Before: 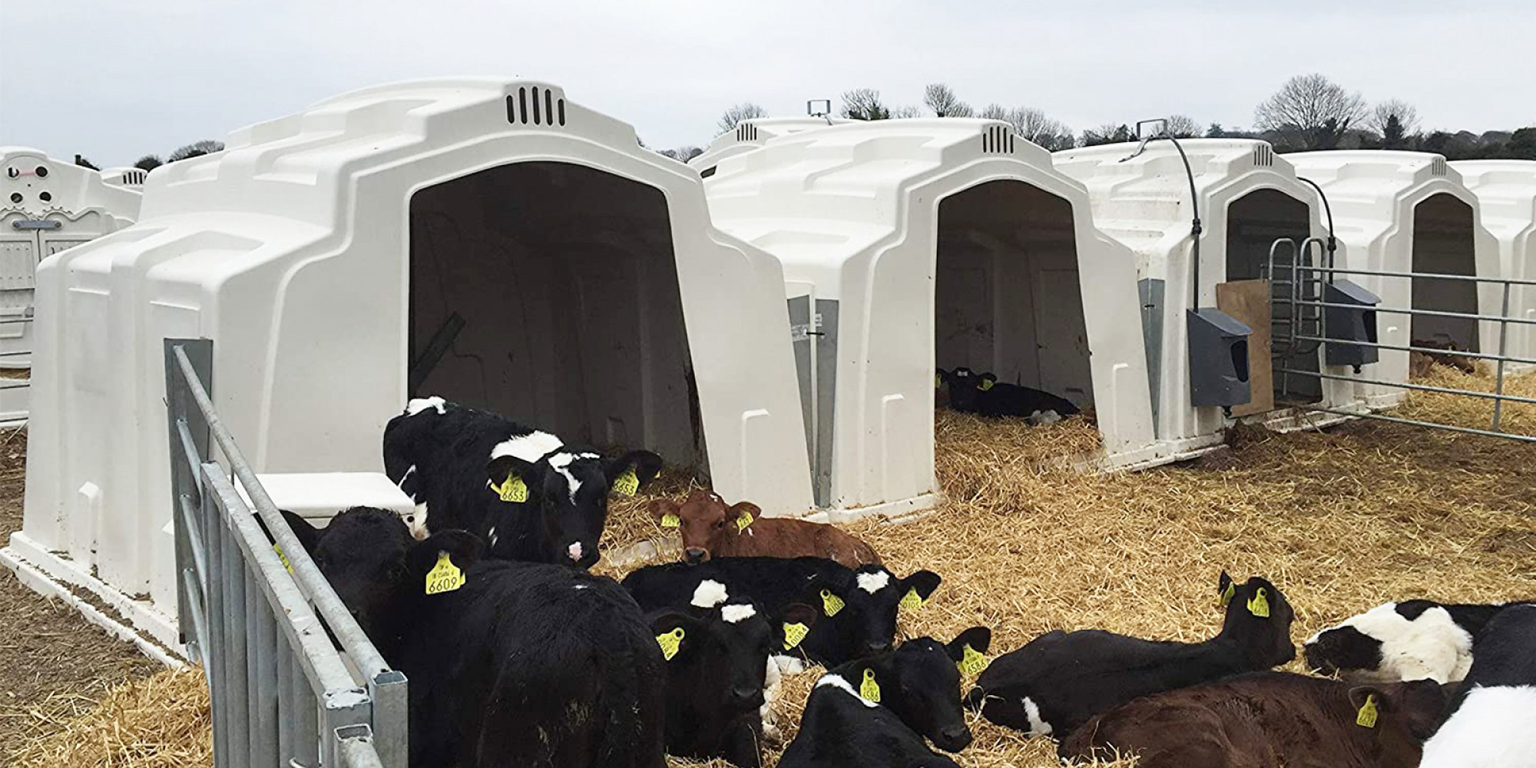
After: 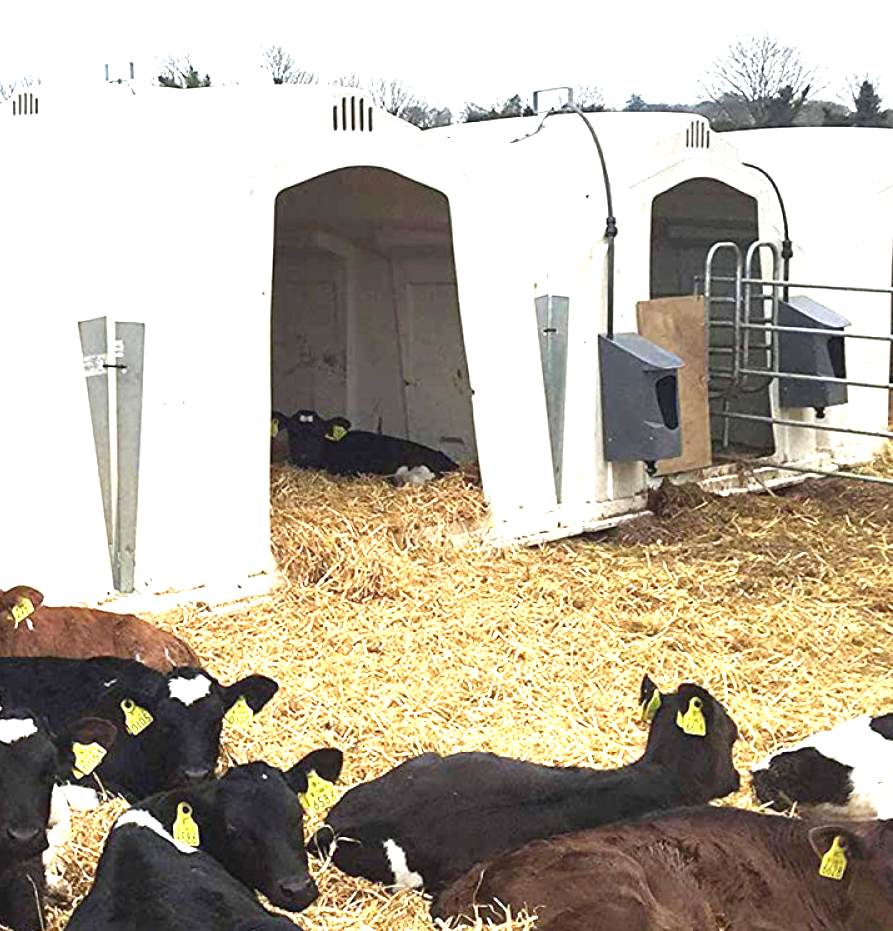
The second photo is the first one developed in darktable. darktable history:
crop: left 47.393%, top 6.846%, right 7.935%
exposure: black level correction 0, exposure 1.364 EV, compensate exposure bias true, compensate highlight preservation false
